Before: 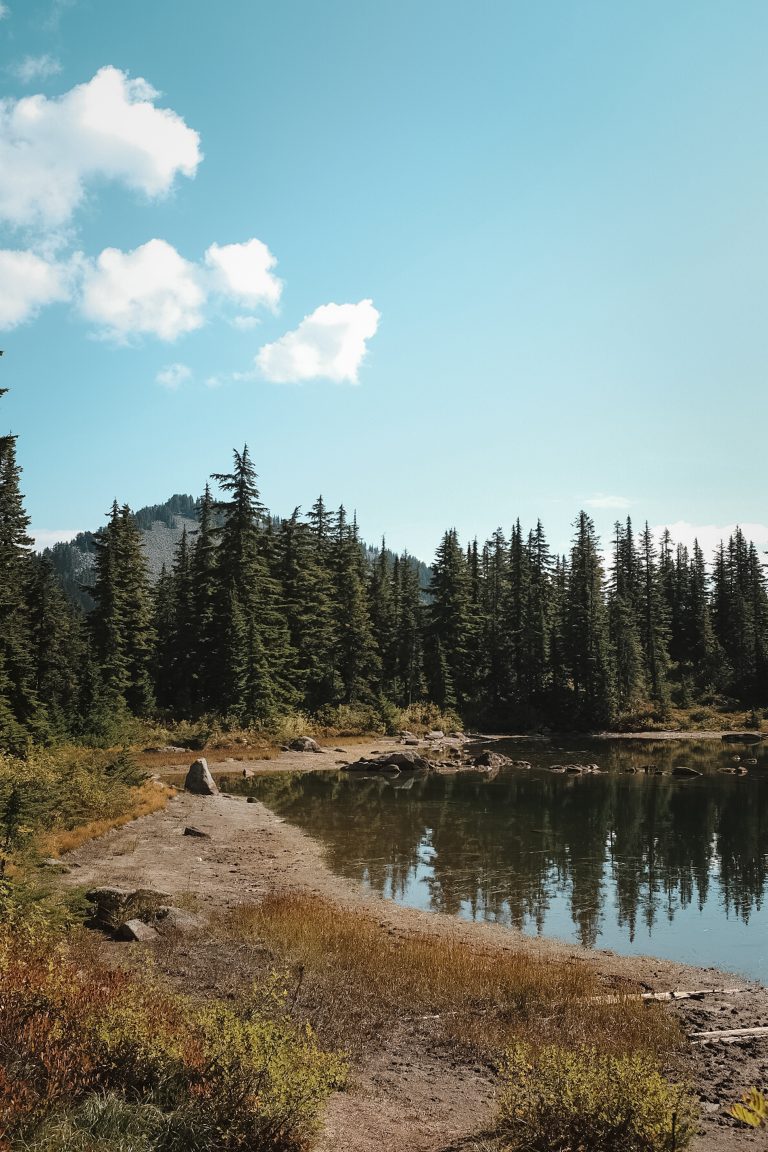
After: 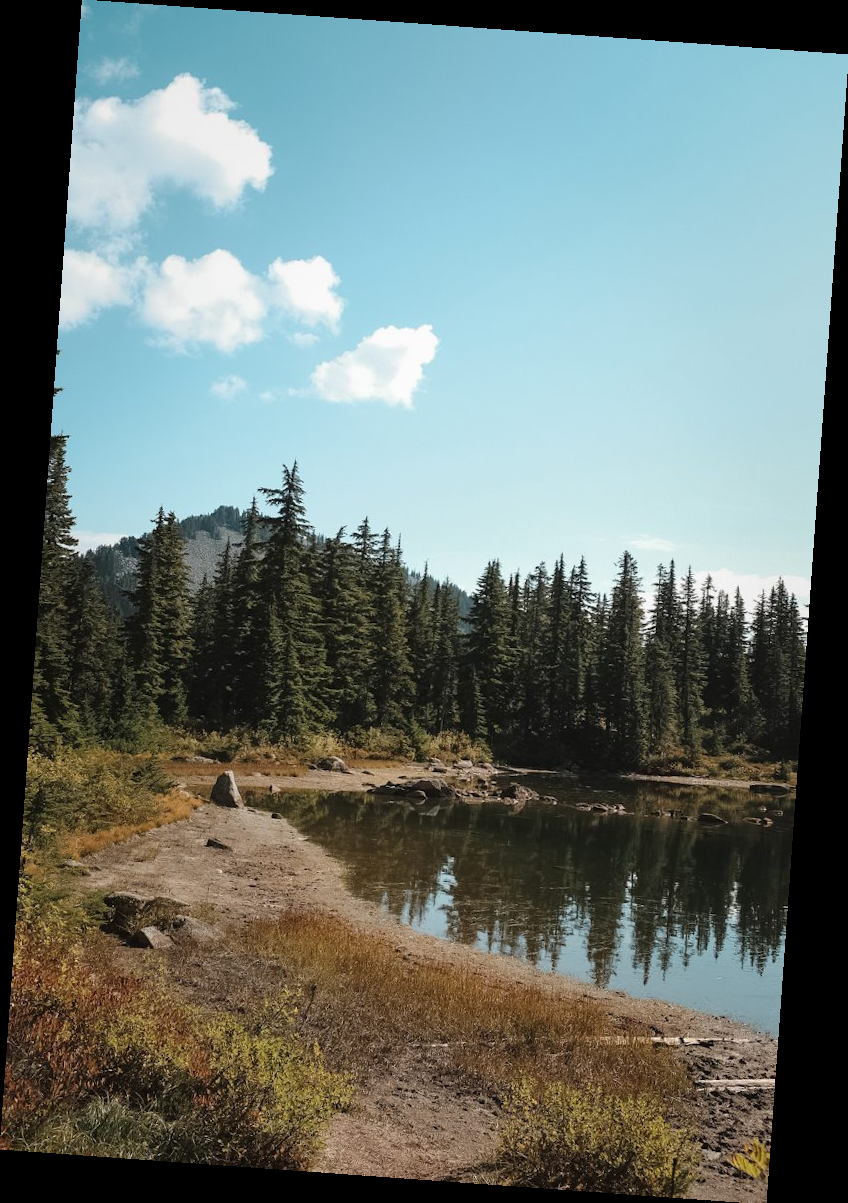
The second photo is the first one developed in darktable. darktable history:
color balance: mode lift, gamma, gain (sRGB)
white balance: red 1, blue 1
rotate and perspective: rotation 4.1°, automatic cropping off
